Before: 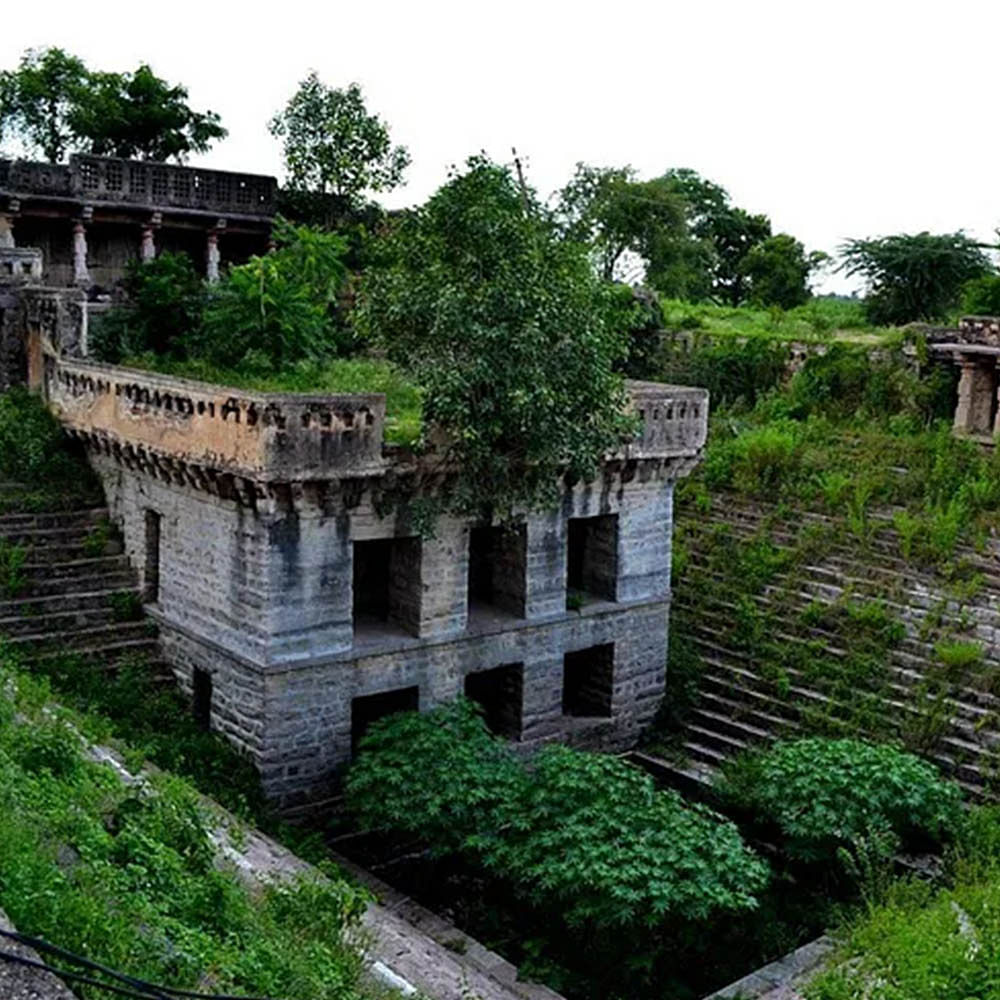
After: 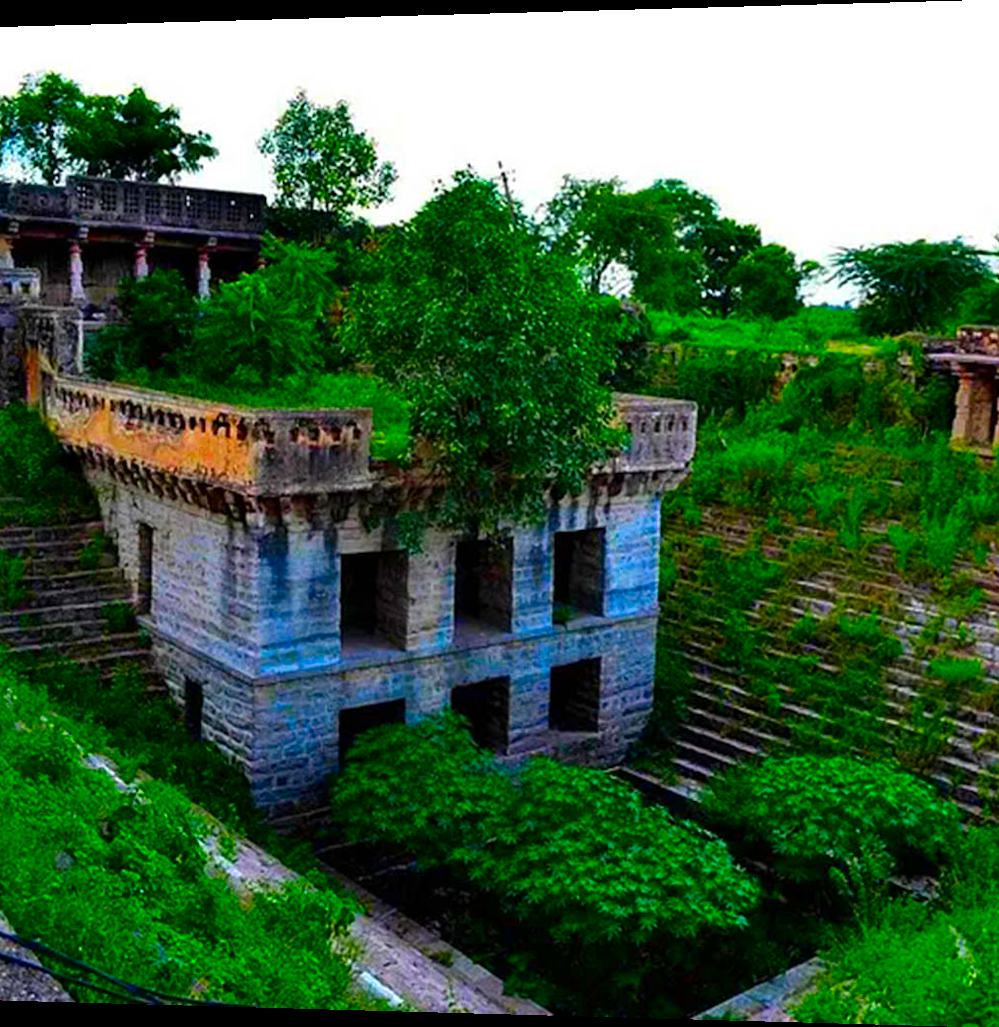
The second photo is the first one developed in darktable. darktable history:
rotate and perspective: lens shift (horizontal) -0.055, automatic cropping off
color correction: saturation 3
